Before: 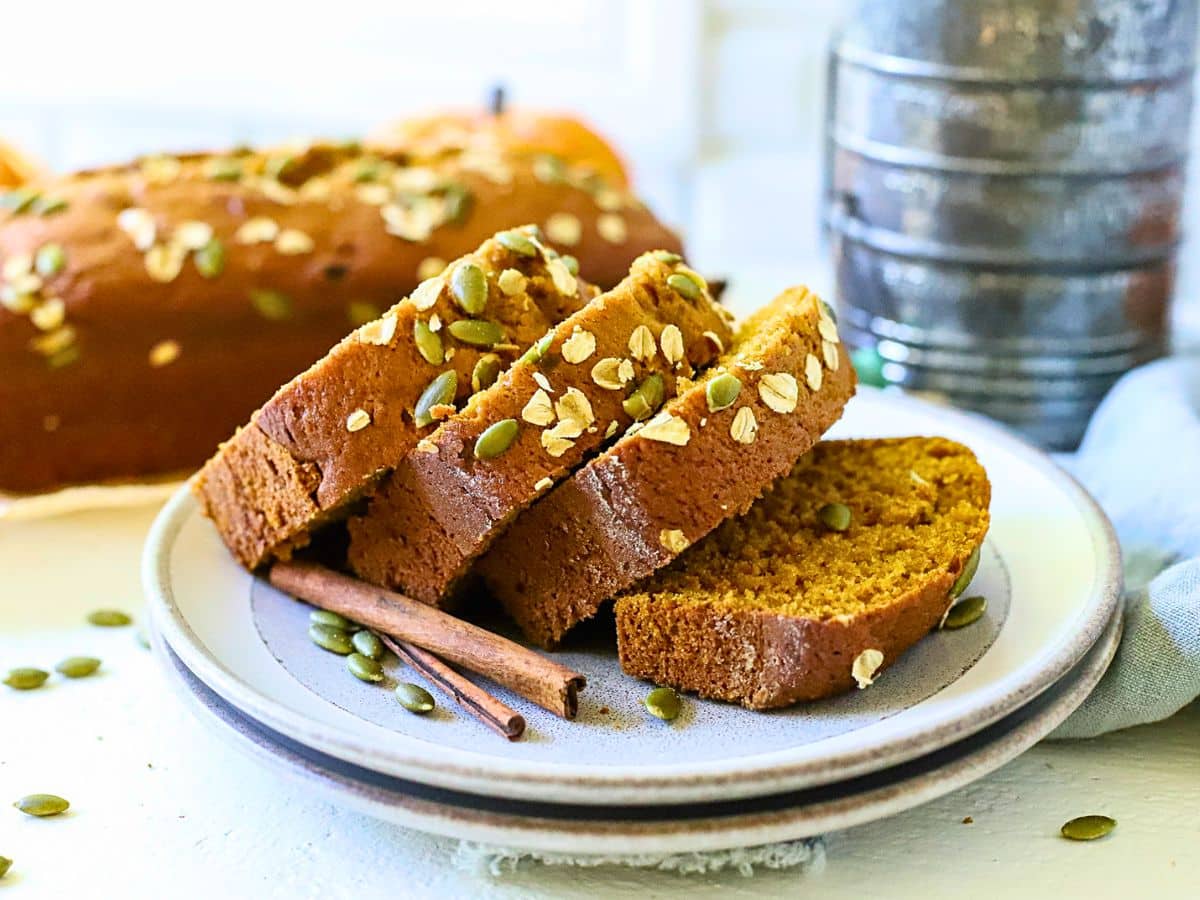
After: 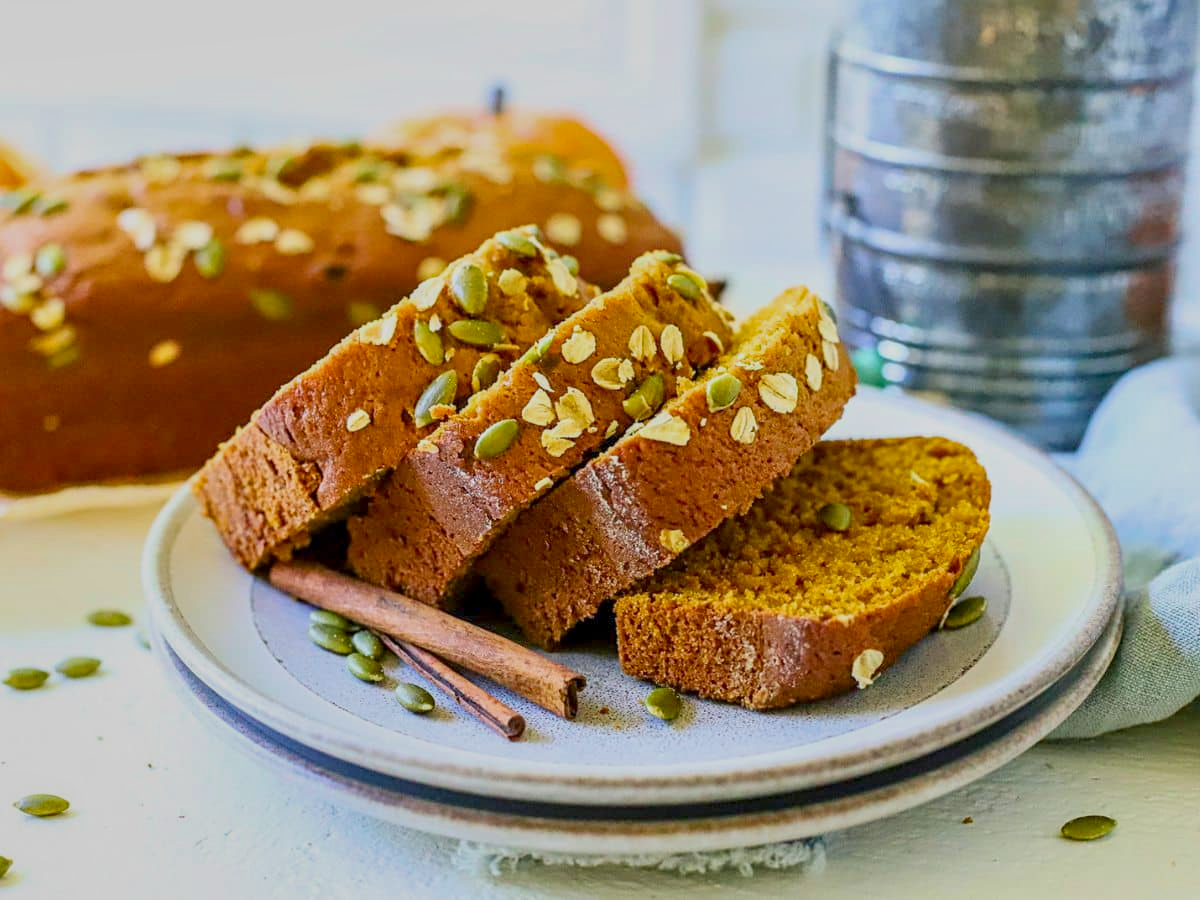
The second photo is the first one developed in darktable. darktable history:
local contrast: detail 142%
color balance rgb: shadows lift › chroma 2.914%, shadows lift › hue 243.44°, perceptual saturation grading › global saturation 11.287%, contrast -29.451%
